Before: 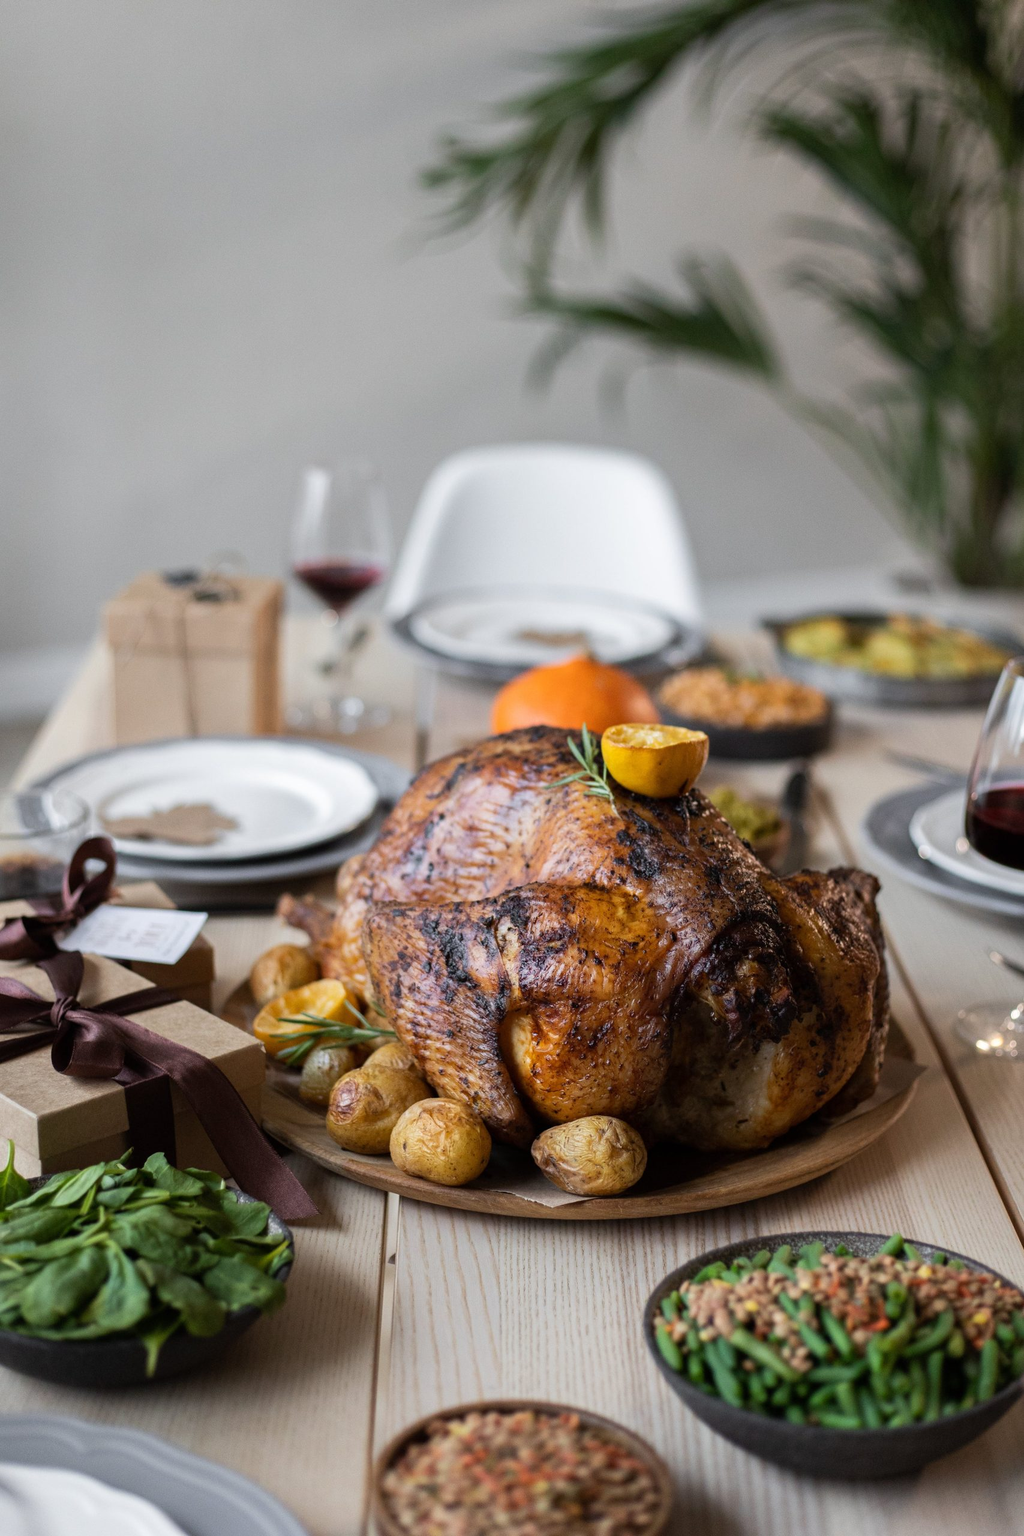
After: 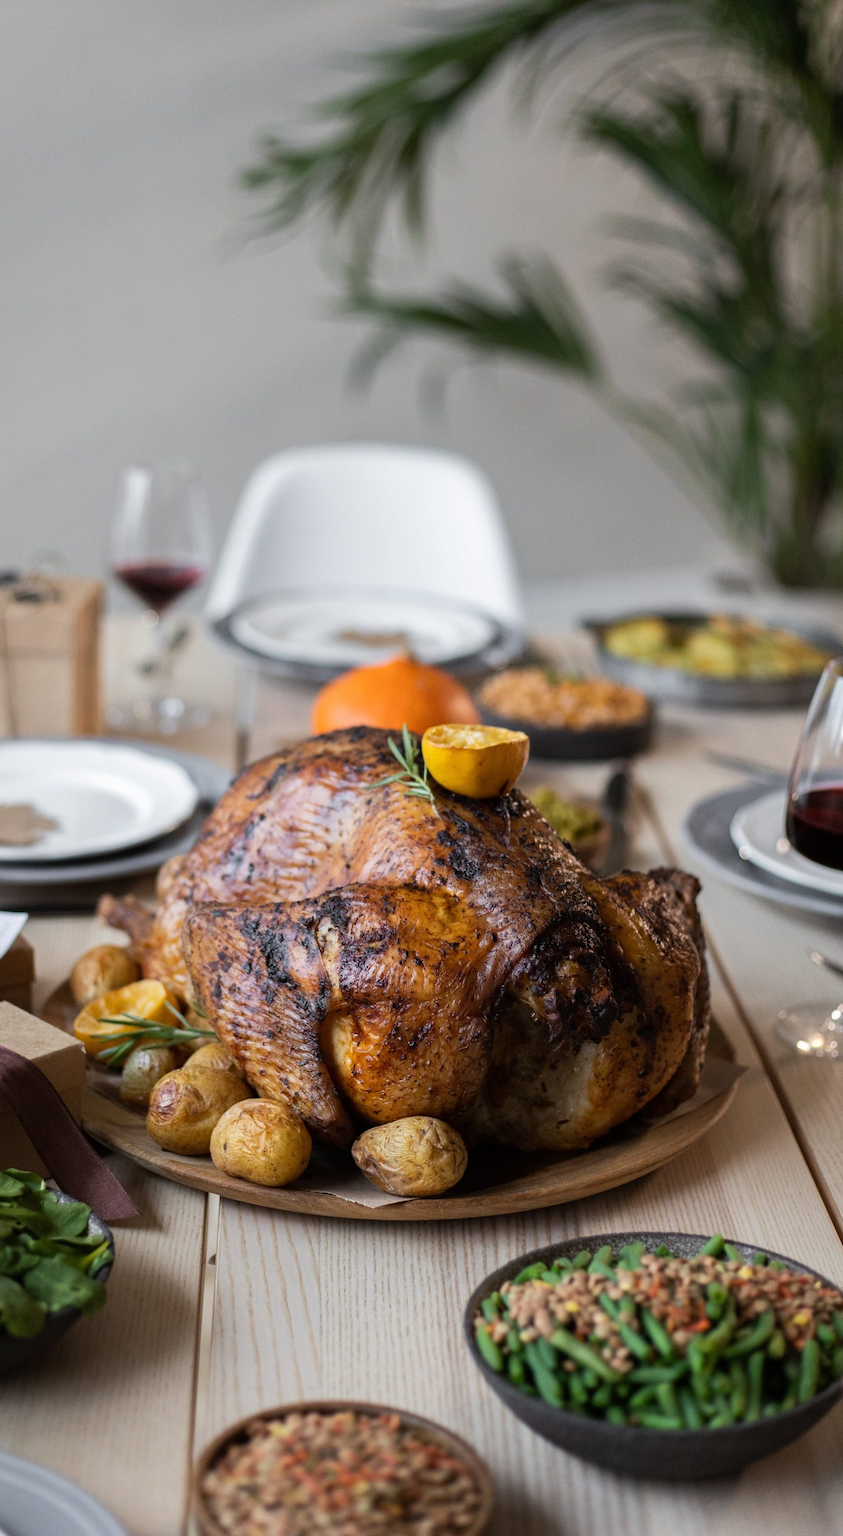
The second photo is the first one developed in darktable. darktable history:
crop: left 17.582%, bottom 0.031%
